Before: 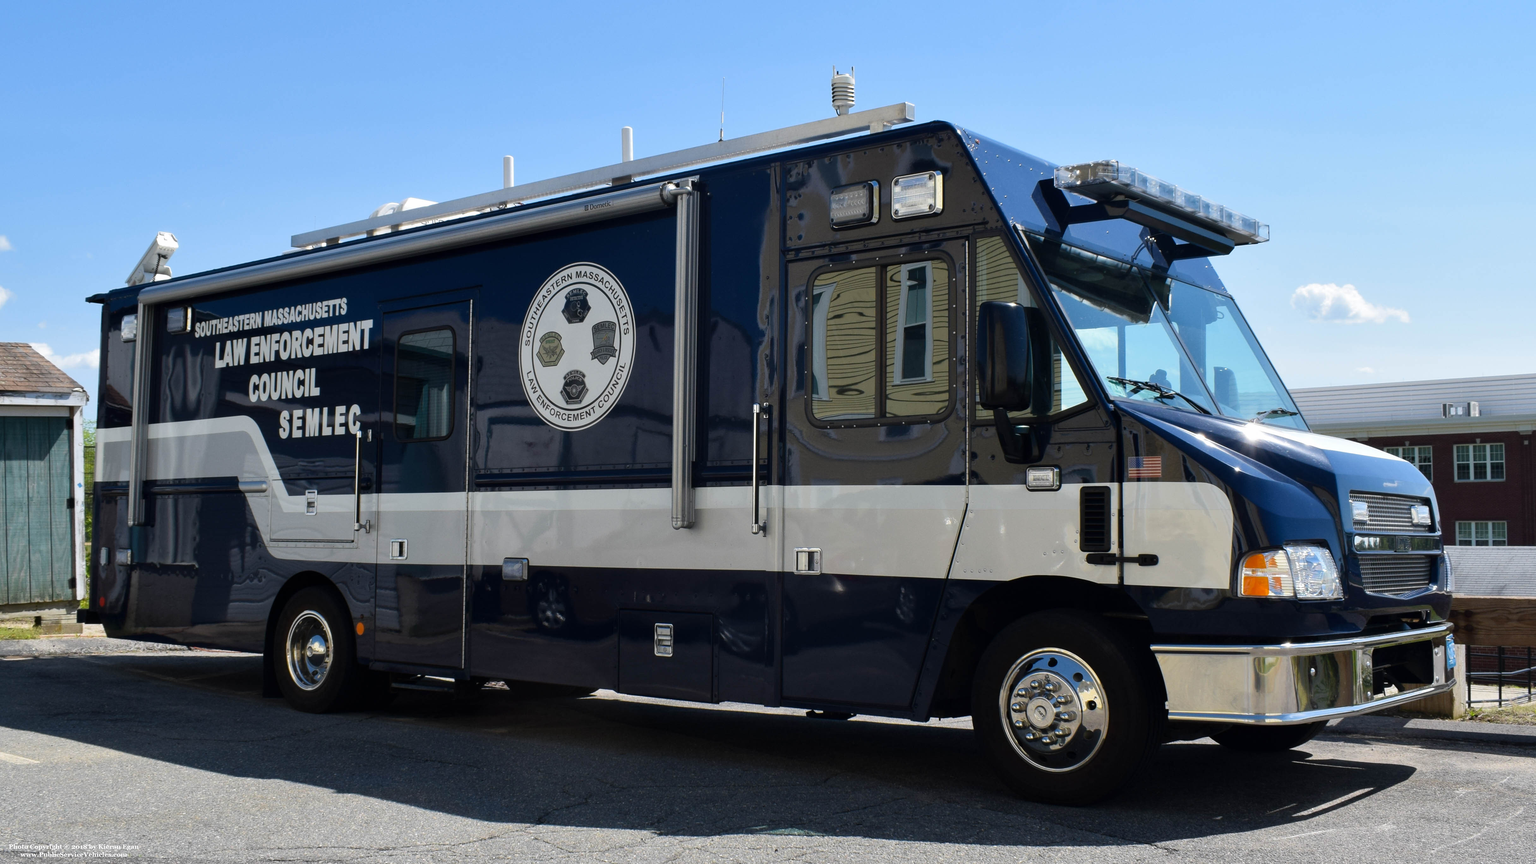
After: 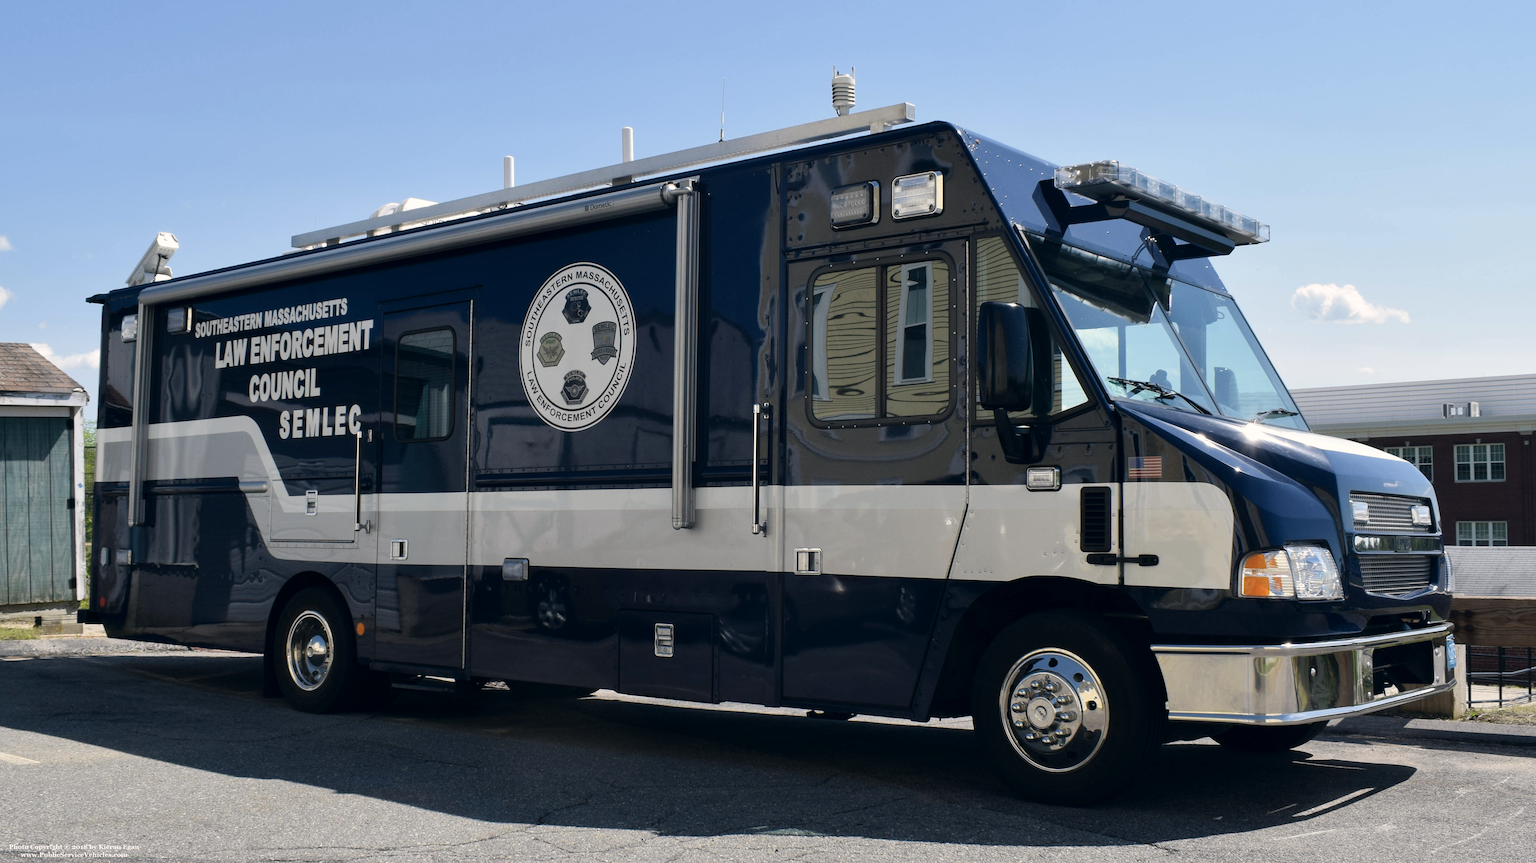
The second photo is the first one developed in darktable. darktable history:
color correction: highlights a* 2.75, highlights b* 4.99, shadows a* -2.37, shadows b* -4.86, saturation 0.77
